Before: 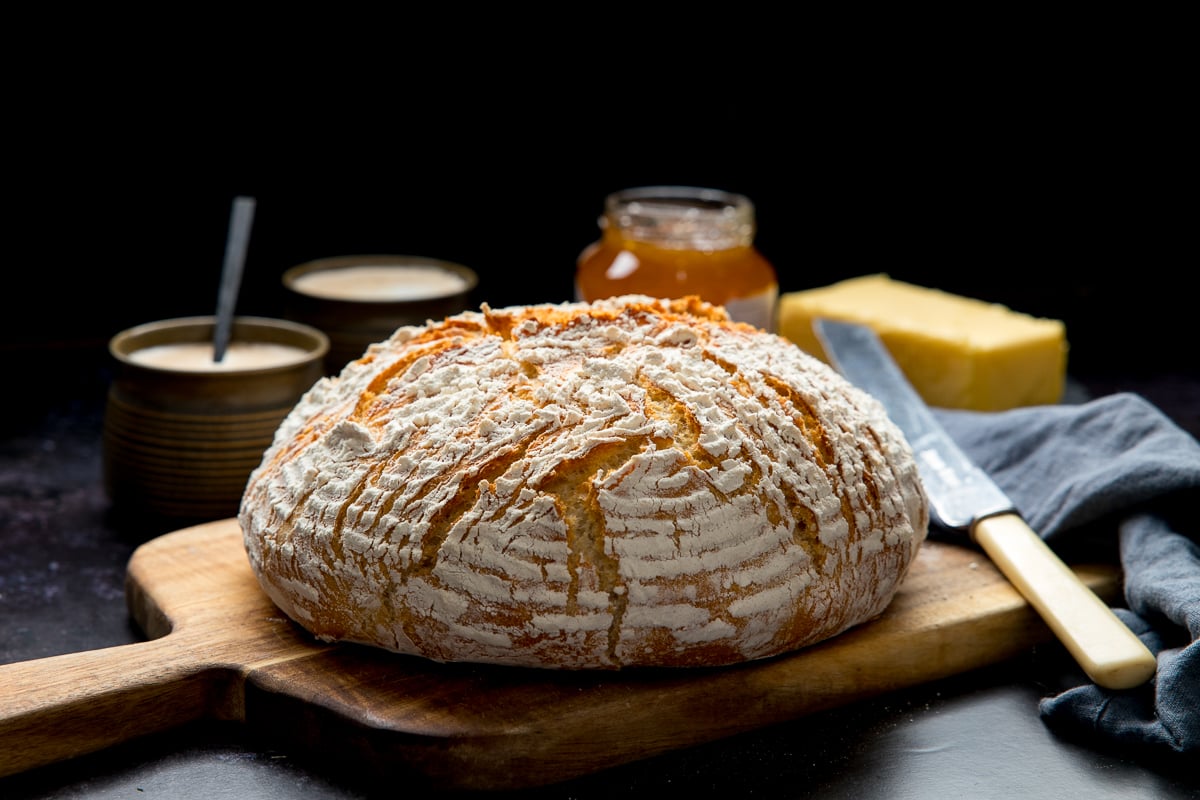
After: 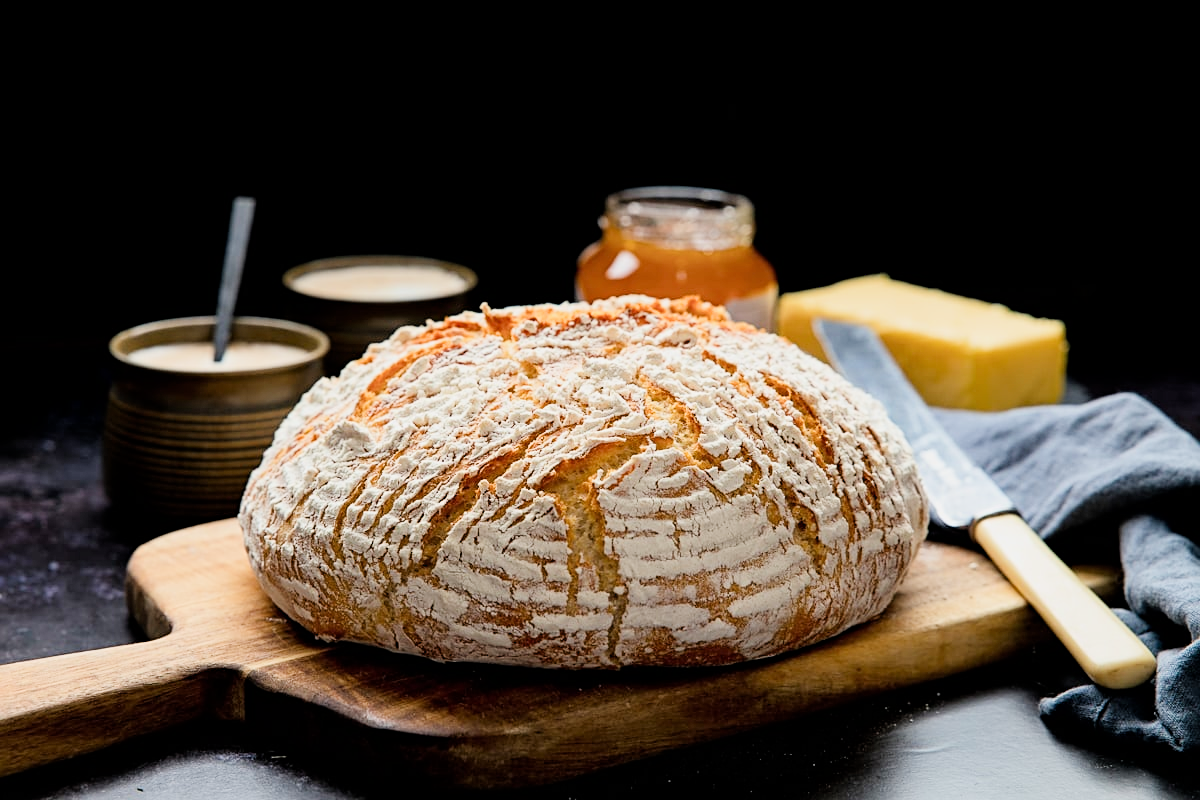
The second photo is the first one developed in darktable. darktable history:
filmic rgb: black relative exposure -7.65 EV, white relative exposure 4.56 EV, hardness 3.61
sharpen: radius 2.518, amount 0.335
exposure: black level correction 0, exposure 1 EV, compensate exposure bias true, compensate highlight preservation false
